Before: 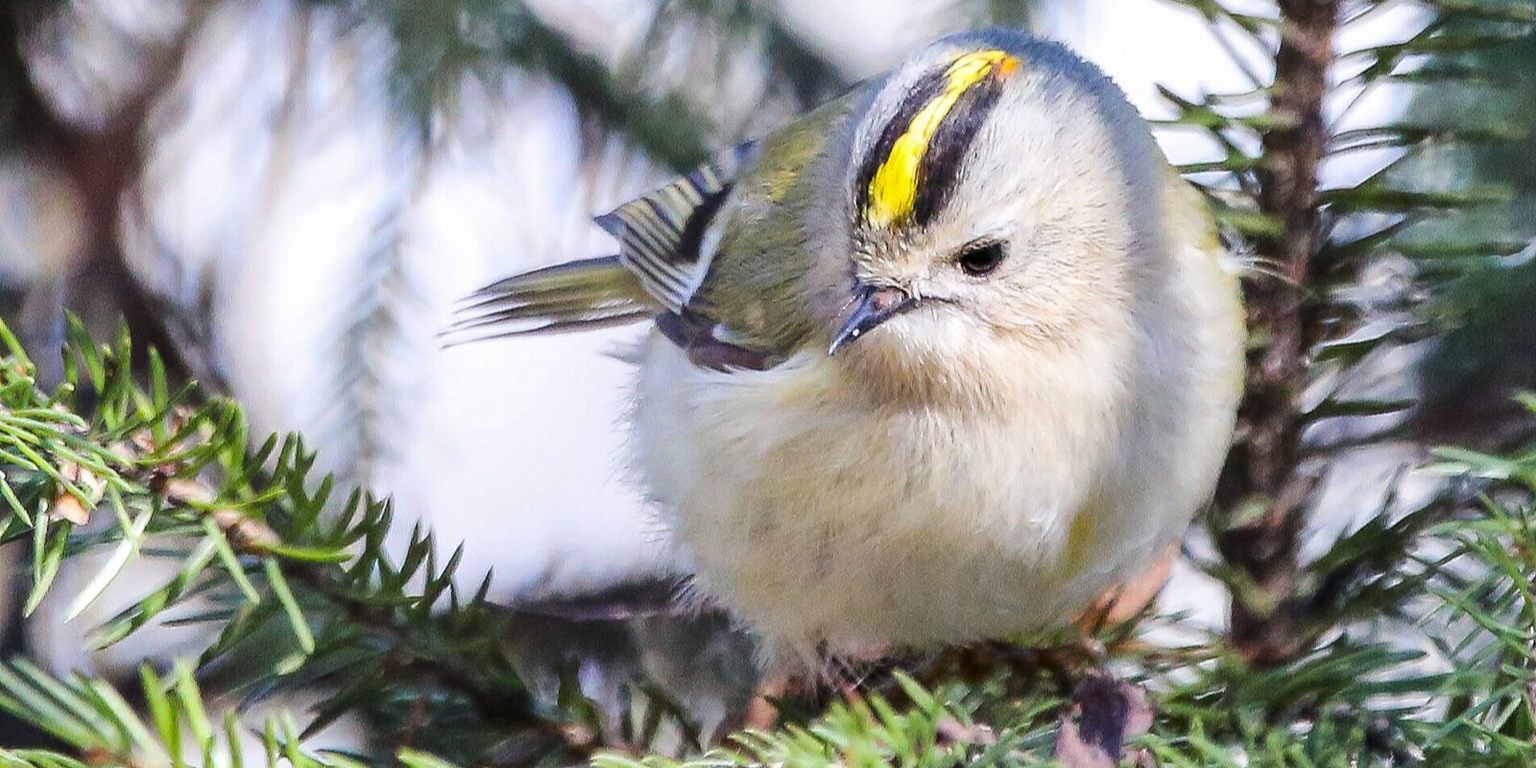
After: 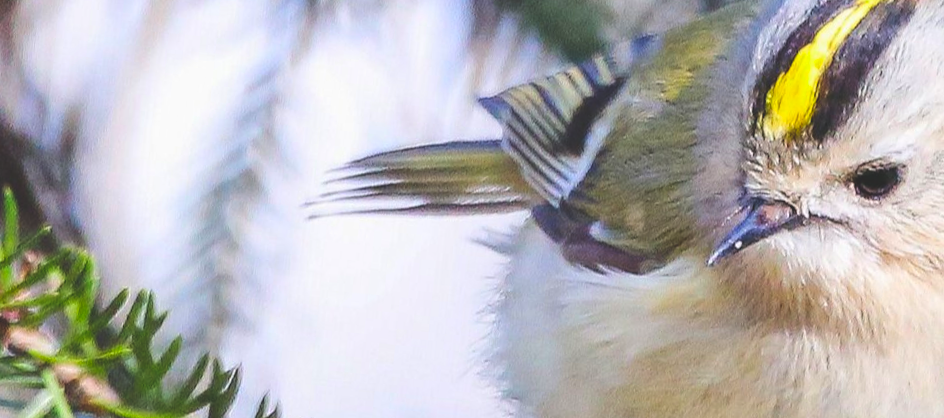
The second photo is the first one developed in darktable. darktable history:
exposure: black level correction -0.022, exposure -0.037 EV, compensate exposure bias true, compensate highlight preservation false
crop and rotate: angle -5.66°, left 2.177%, top 7.001%, right 27.403%, bottom 30.634%
color correction: highlights b* 0.017, saturation 1.33
